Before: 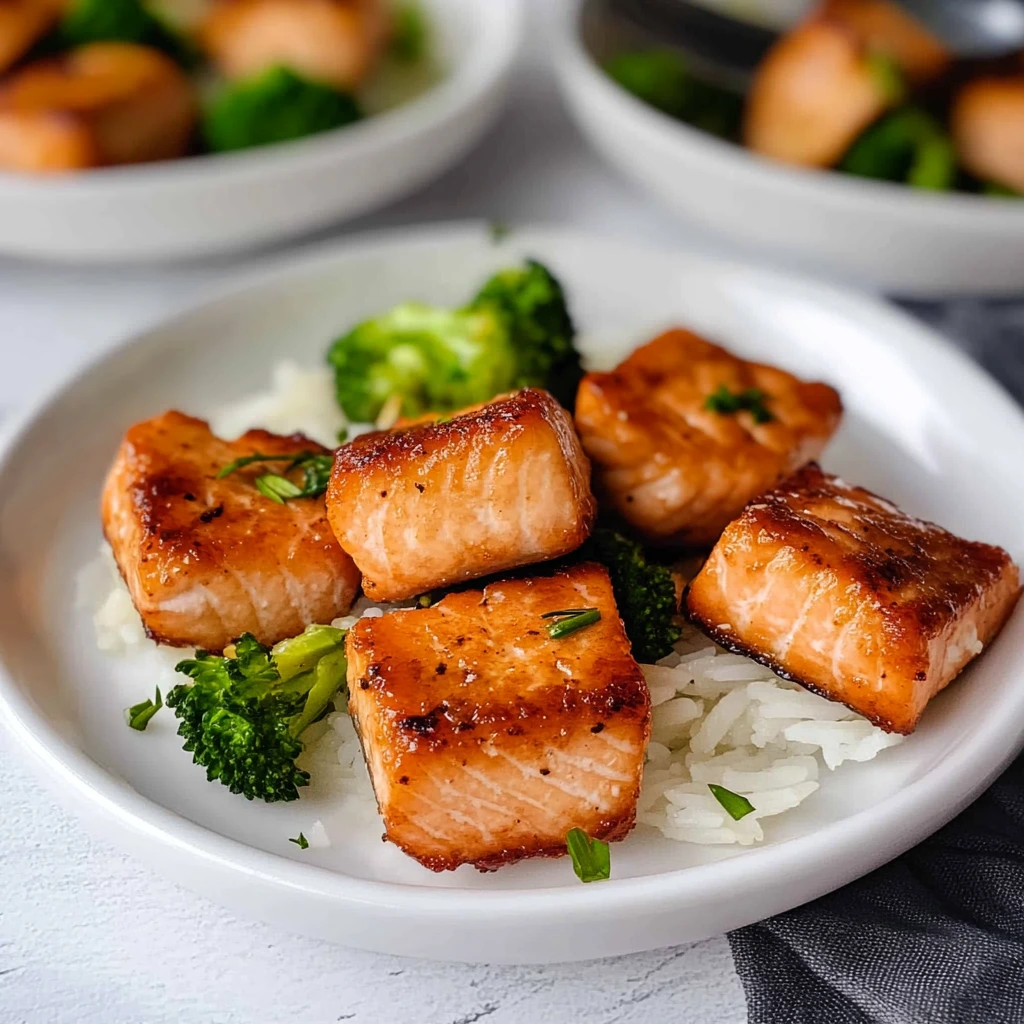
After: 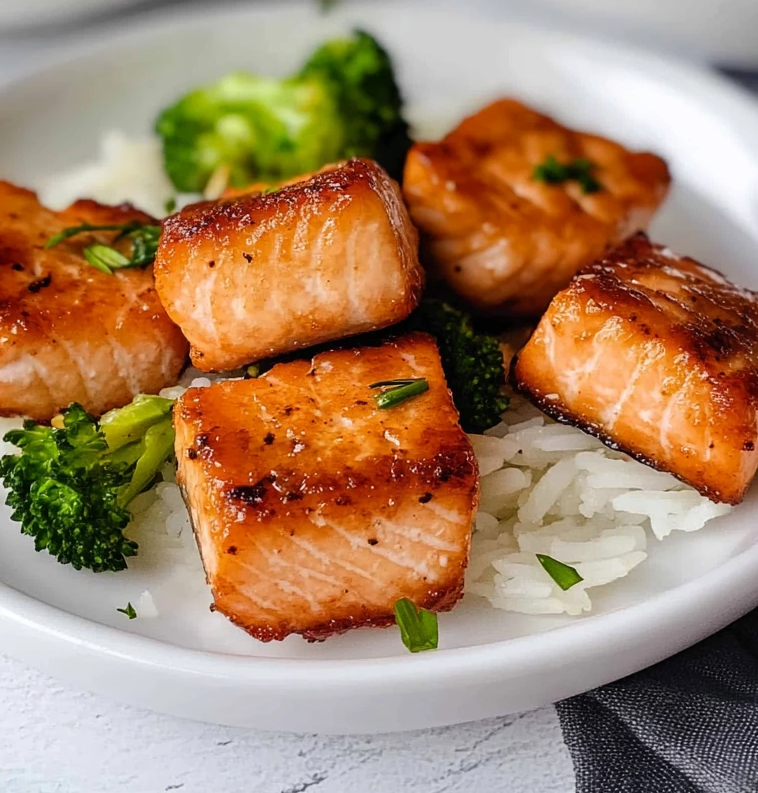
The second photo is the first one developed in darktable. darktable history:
crop: left 16.83%, top 22.519%, right 9.096%
